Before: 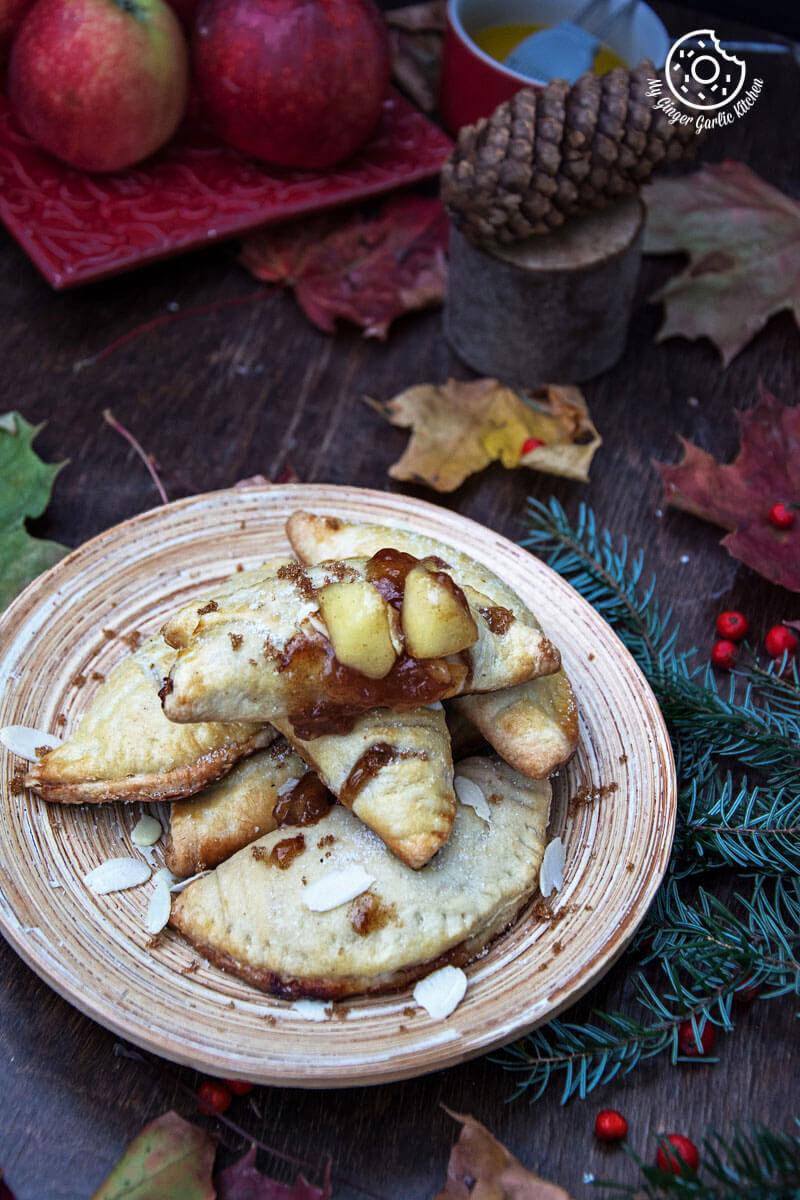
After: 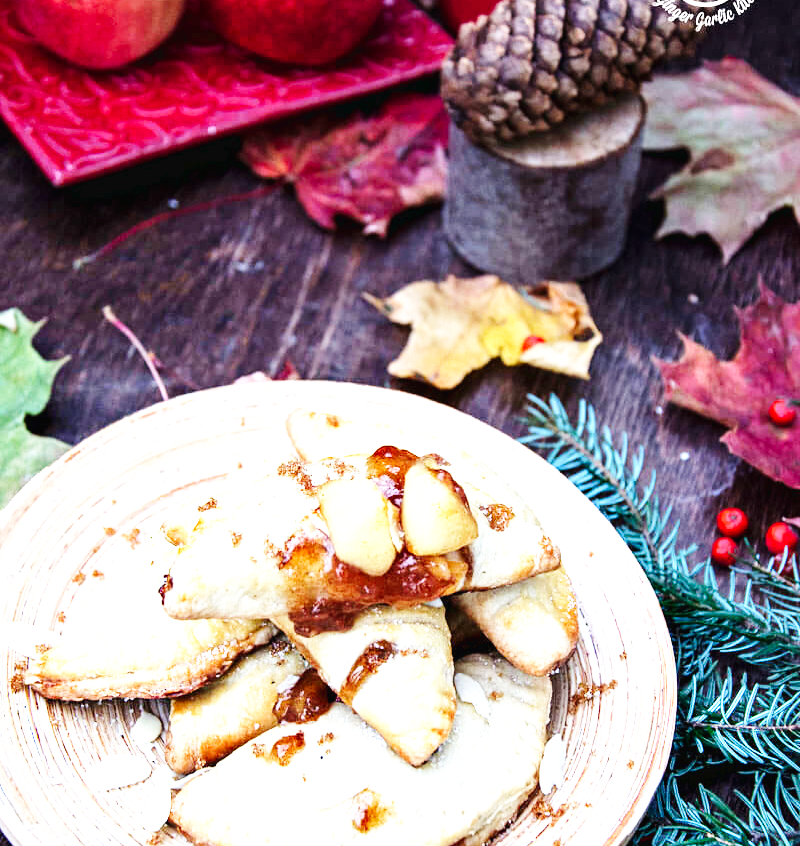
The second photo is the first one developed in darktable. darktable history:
exposure: black level correction 0.001, exposure 1.13 EV, compensate highlight preservation false
crop and rotate: top 8.664%, bottom 20.775%
base curve: curves: ch0 [(0, 0.003) (0.001, 0.002) (0.006, 0.004) (0.02, 0.022) (0.048, 0.086) (0.094, 0.234) (0.162, 0.431) (0.258, 0.629) (0.385, 0.8) (0.548, 0.918) (0.751, 0.988) (1, 1)], preserve colors none
